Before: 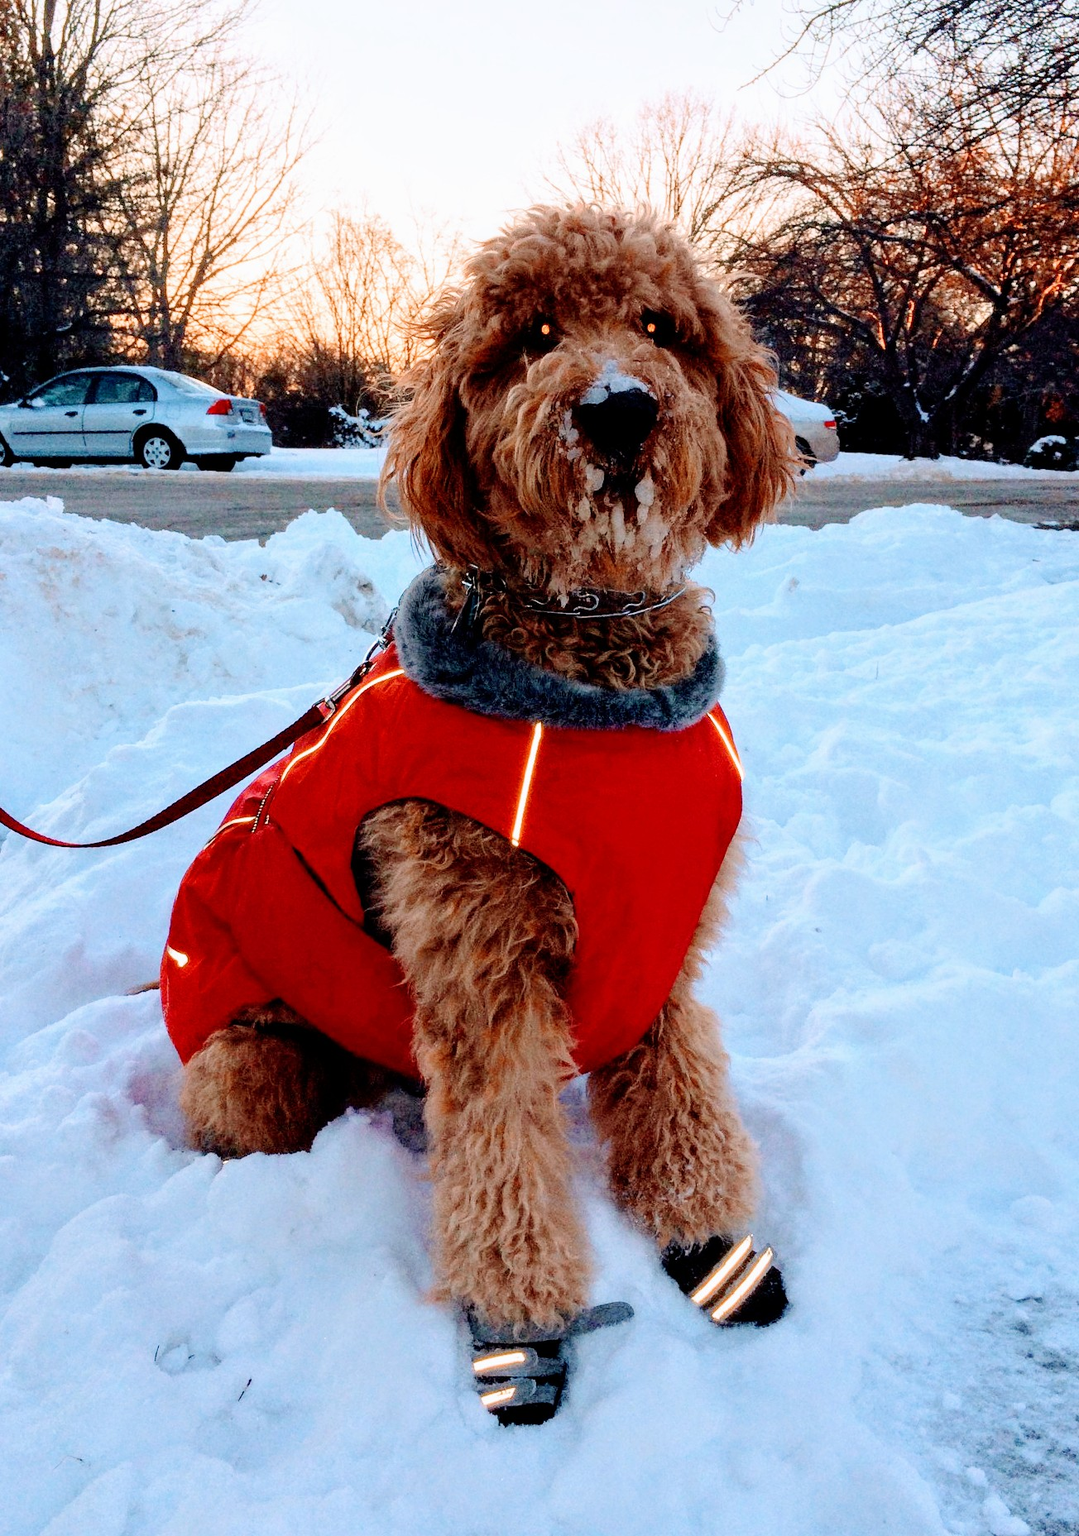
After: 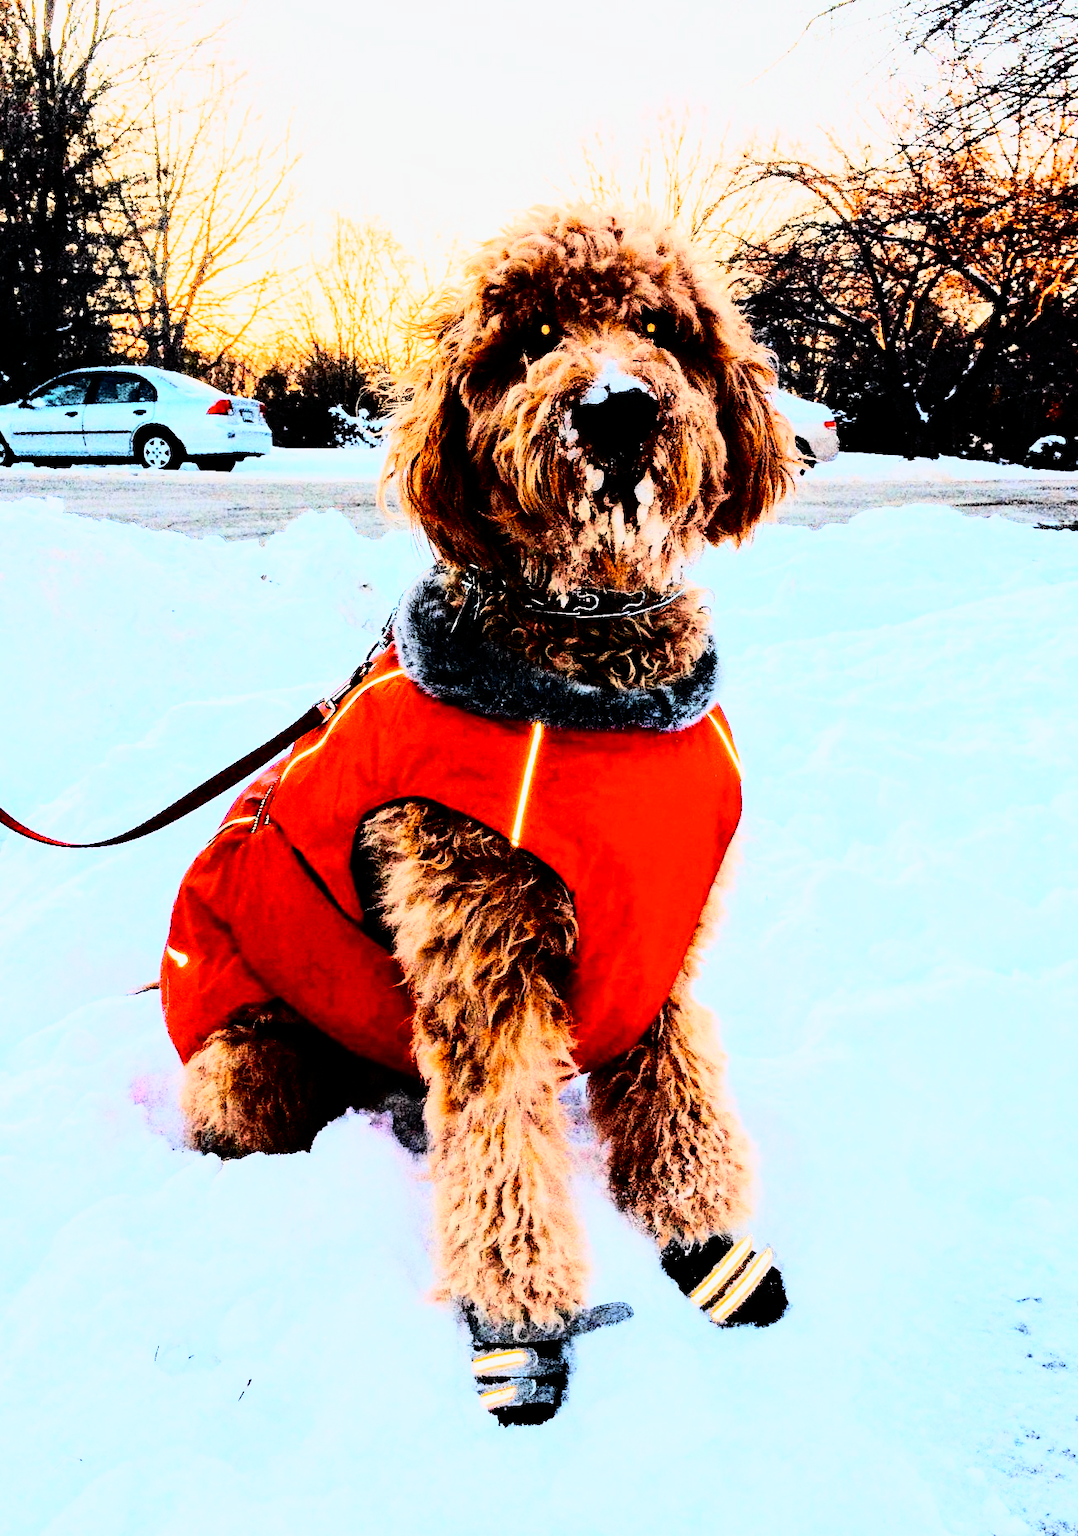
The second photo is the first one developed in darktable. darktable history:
tone curve: curves: ch0 [(0, 0) (0.136, 0.084) (0.346, 0.366) (0.489, 0.559) (0.66, 0.748) (0.849, 0.902) (1, 0.974)]; ch1 [(0, 0) (0.353, 0.344) (0.45, 0.46) (0.498, 0.498) (0.521, 0.512) (0.563, 0.559) (0.592, 0.605) (0.641, 0.673) (1, 1)]; ch2 [(0, 0) (0.333, 0.346) (0.375, 0.375) (0.424, 0.43) (0.476, 0.492) (0.502, 0.502) (0.524, 0.531) (0.579, 0.61) (0.612, 0.644) (0.641, 0.722) (1, 1)], color space Lab, independent channels, preserve colors none
rgb curve: curves: ch0 [(0, 0) (0.21, 0.15) (0.24, 0.21) (0.5, 0.75) (0.75, 0.96) (0.89, 0.99) (1, 1)]; ch1 [(0, 0.02) (0.21, 0.13) (0.25, 0.2) (0.5, 0.67) (0.75, 0.9) (0.89, 0.97) (1, 1)]; ch2 [(0, 0.02) (0.21, 0.13) (0.25, 0.2) (0.5, 0.67) (0.75, 0.9) (0.89, 0.97) (1, 1)], compensate middle gray true
